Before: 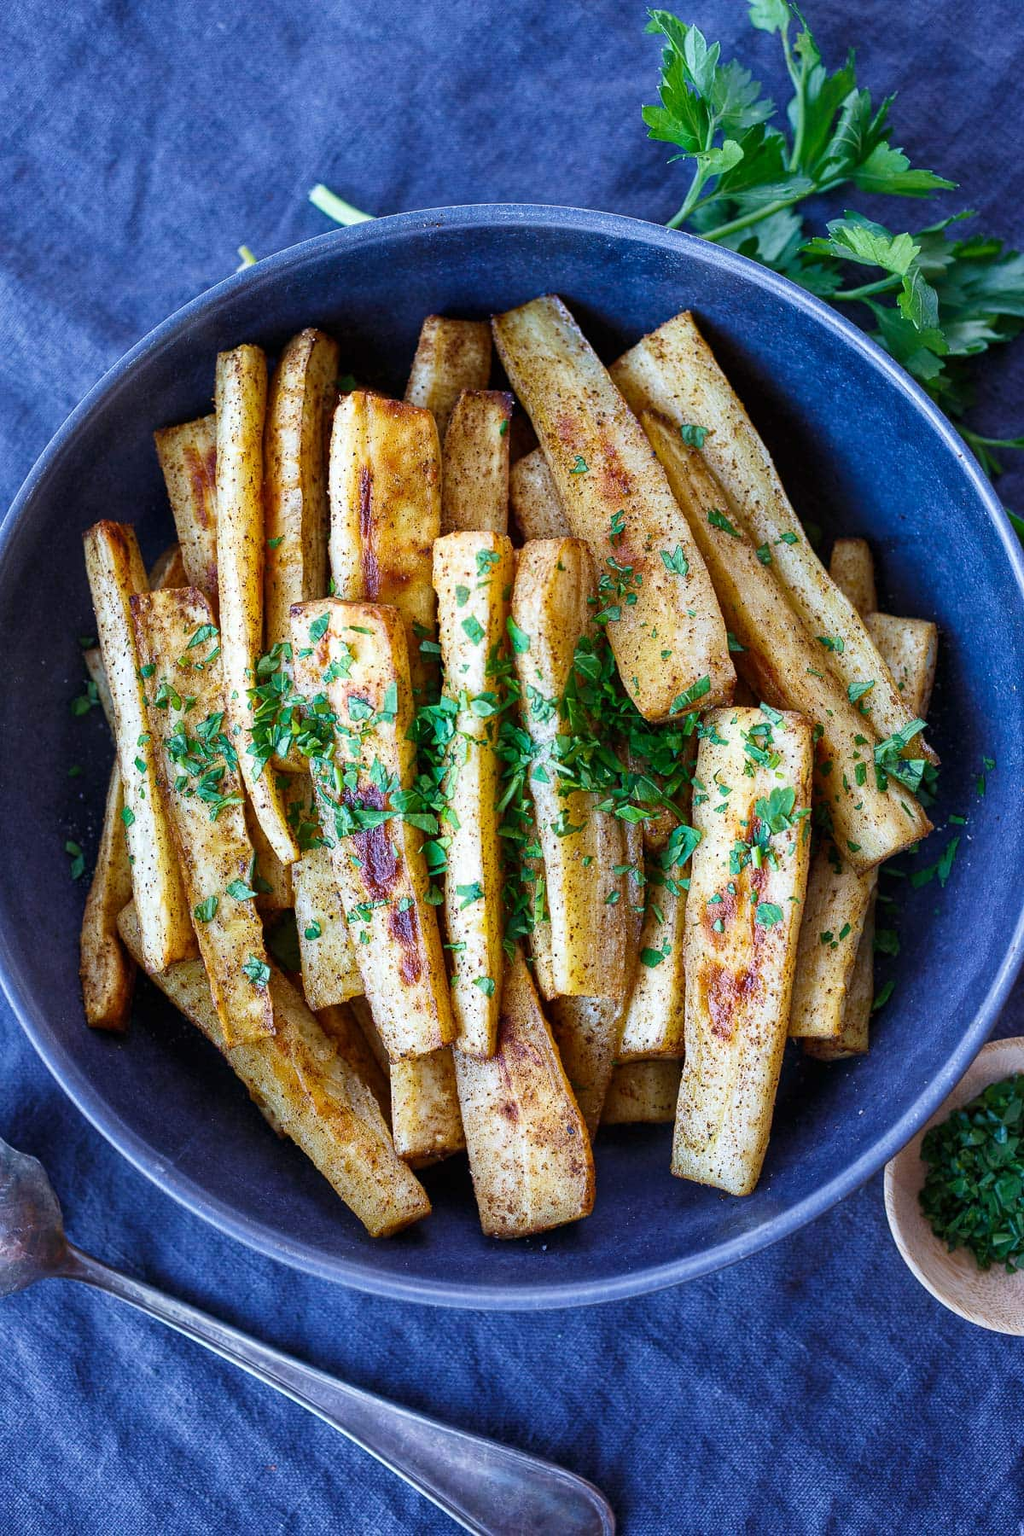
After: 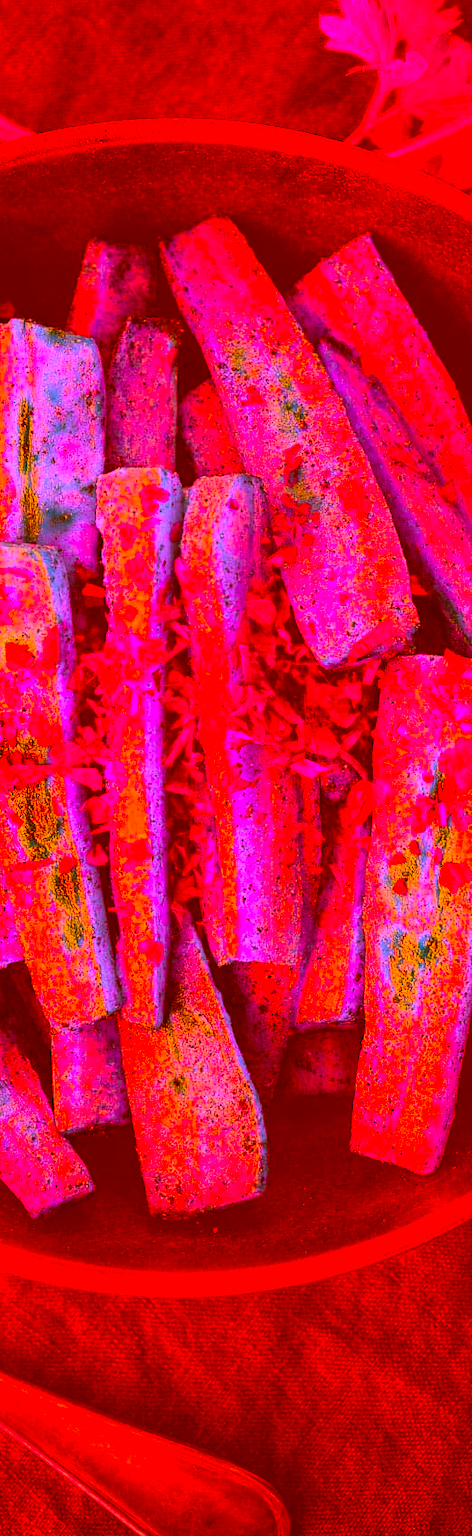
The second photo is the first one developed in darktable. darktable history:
color correction: highlights a* -39.68, highlights b* -40, shadows a* -40, shadows b* -40, saturation -3
rotate and perspective: crop left 0, crop top 0
vignetting: fall-off radius 60.65%
crop: left 33.452%, top 6.025%, right 23.155%
exposure: black level correction 0.002, compensate highlight preservation false
